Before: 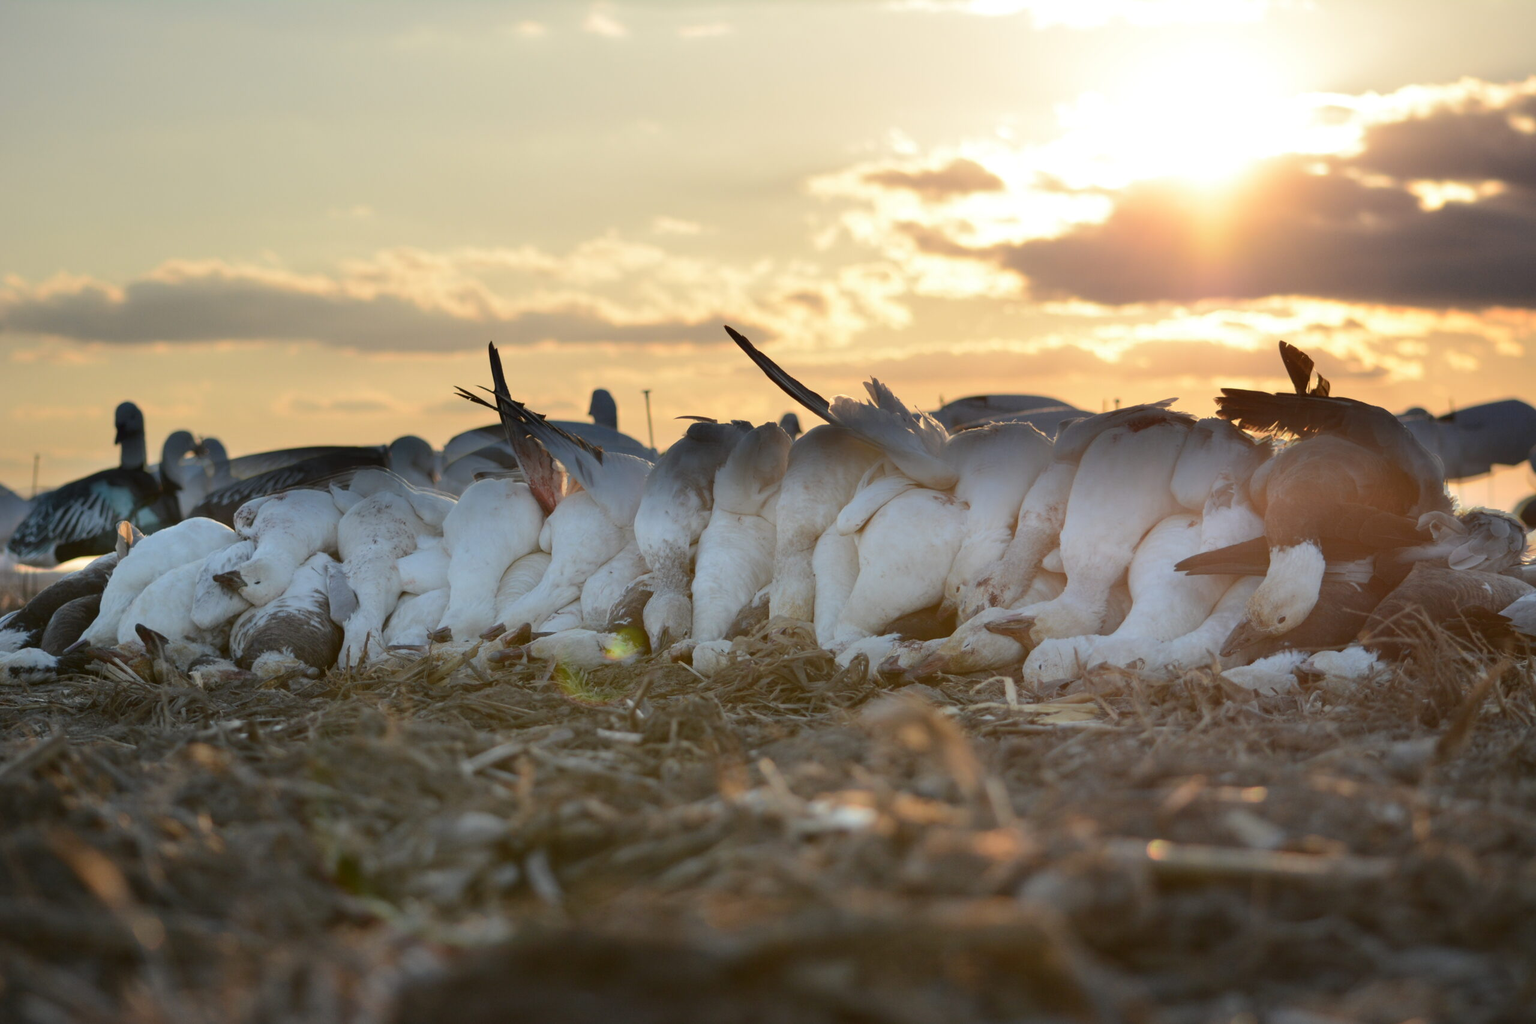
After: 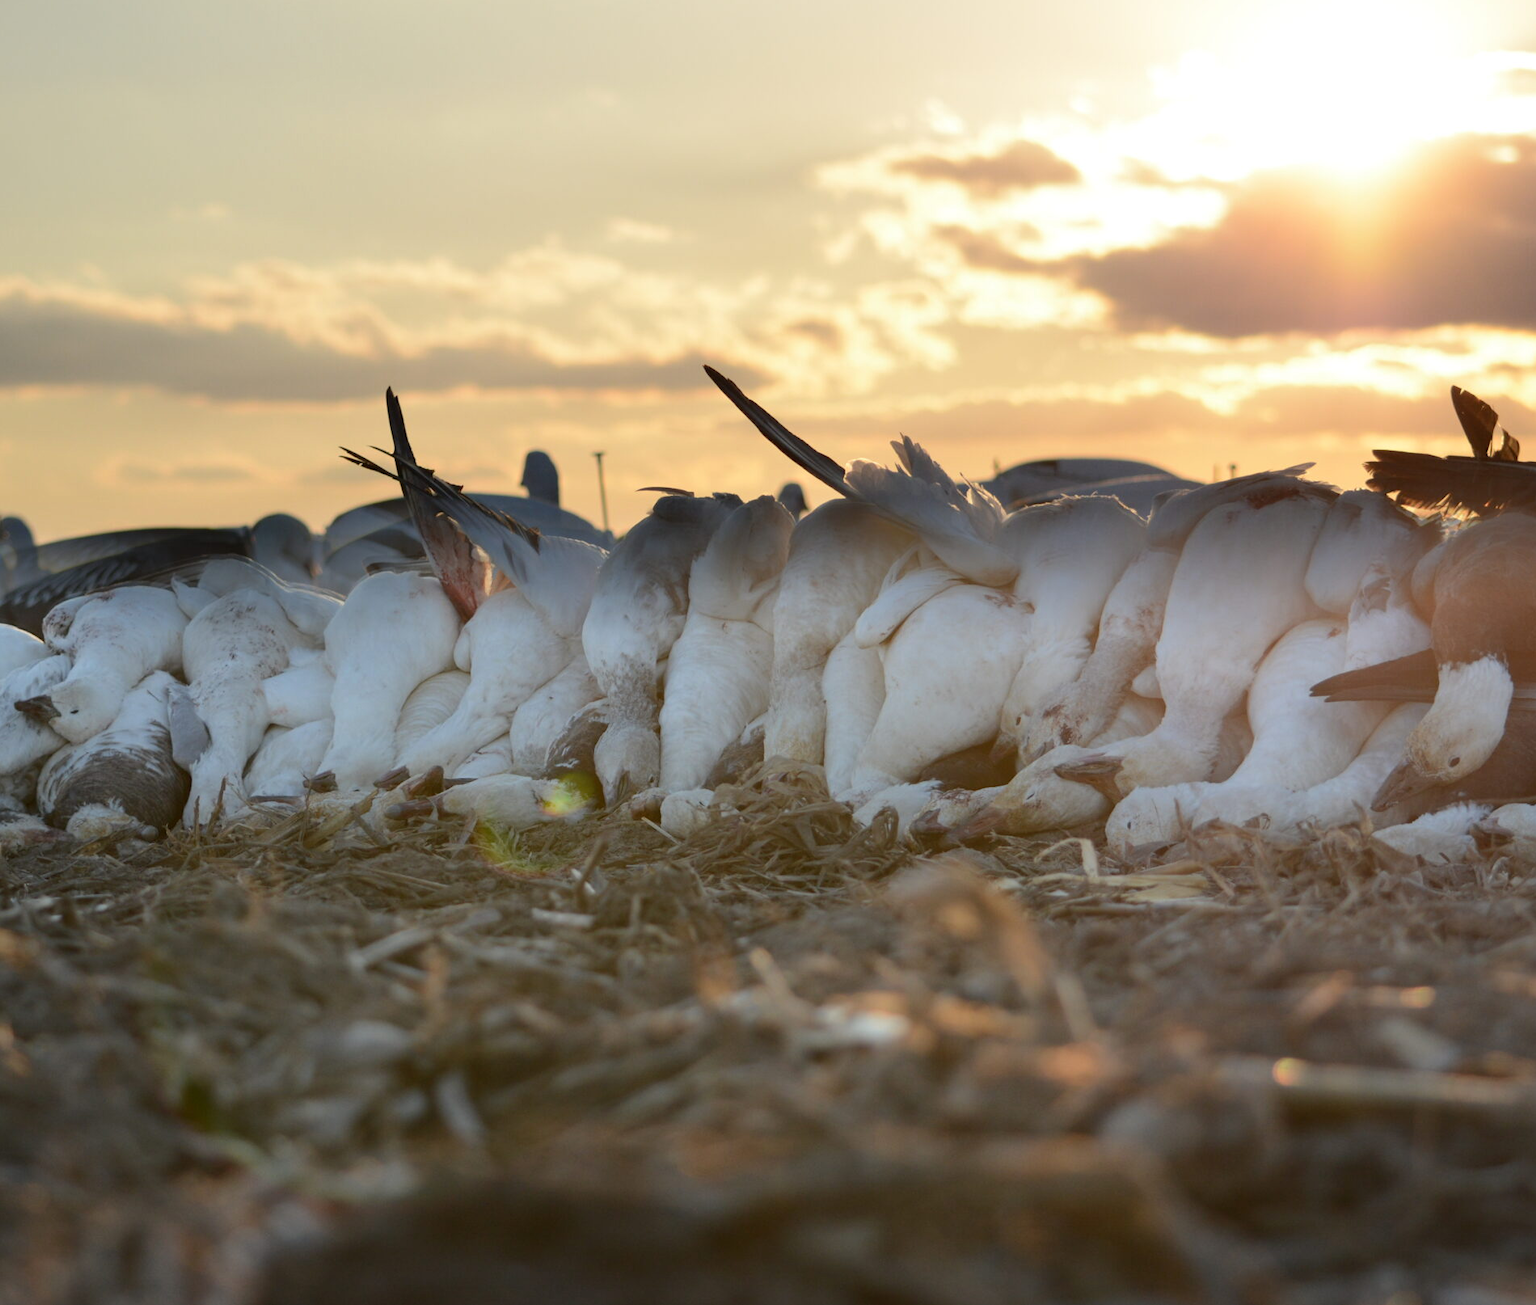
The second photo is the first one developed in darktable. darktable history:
crop and rotate: left 13.185%, top 5.389%, right 12.573%
tone equalizer: on, module defaults
